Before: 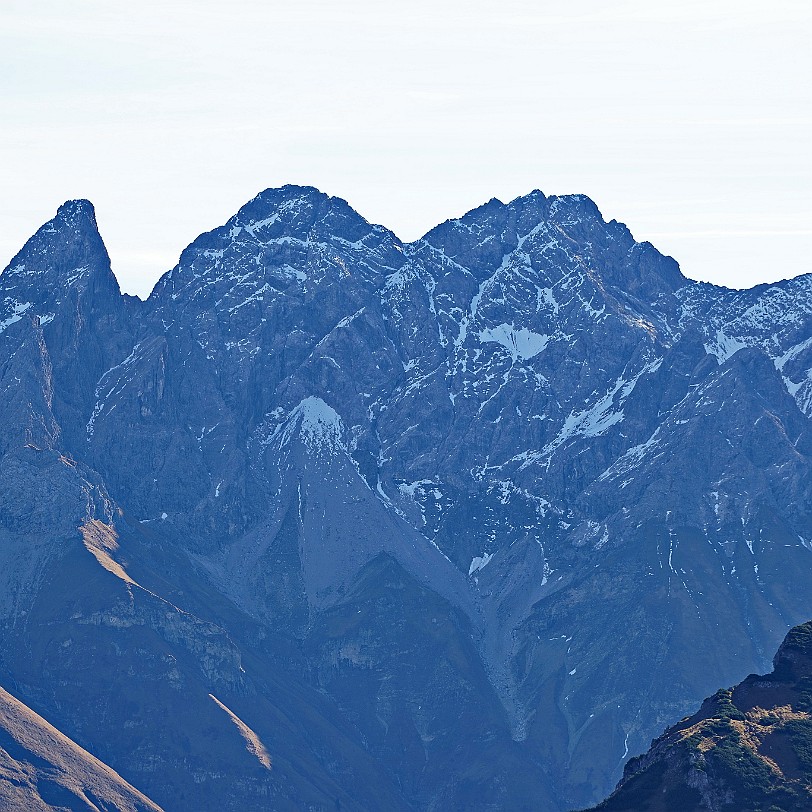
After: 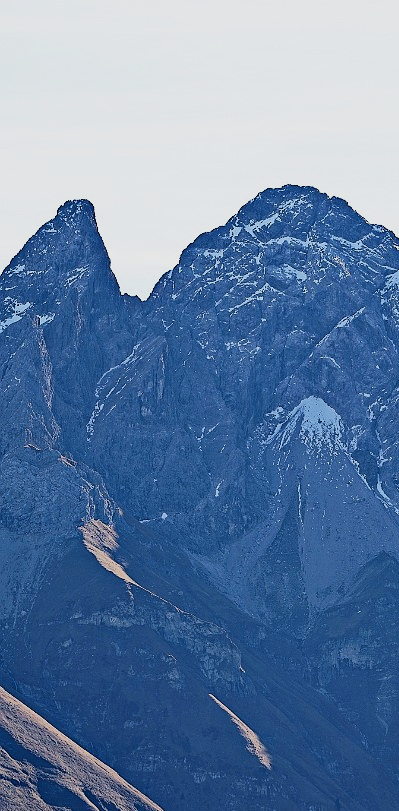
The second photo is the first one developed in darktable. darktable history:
crop and rotate: left 0%, top 0%, right 50.845%
filmic rgb: black relative exposure -5 EV, hardness 2.88, contrast 1.4, highlights saturation mix -20%
